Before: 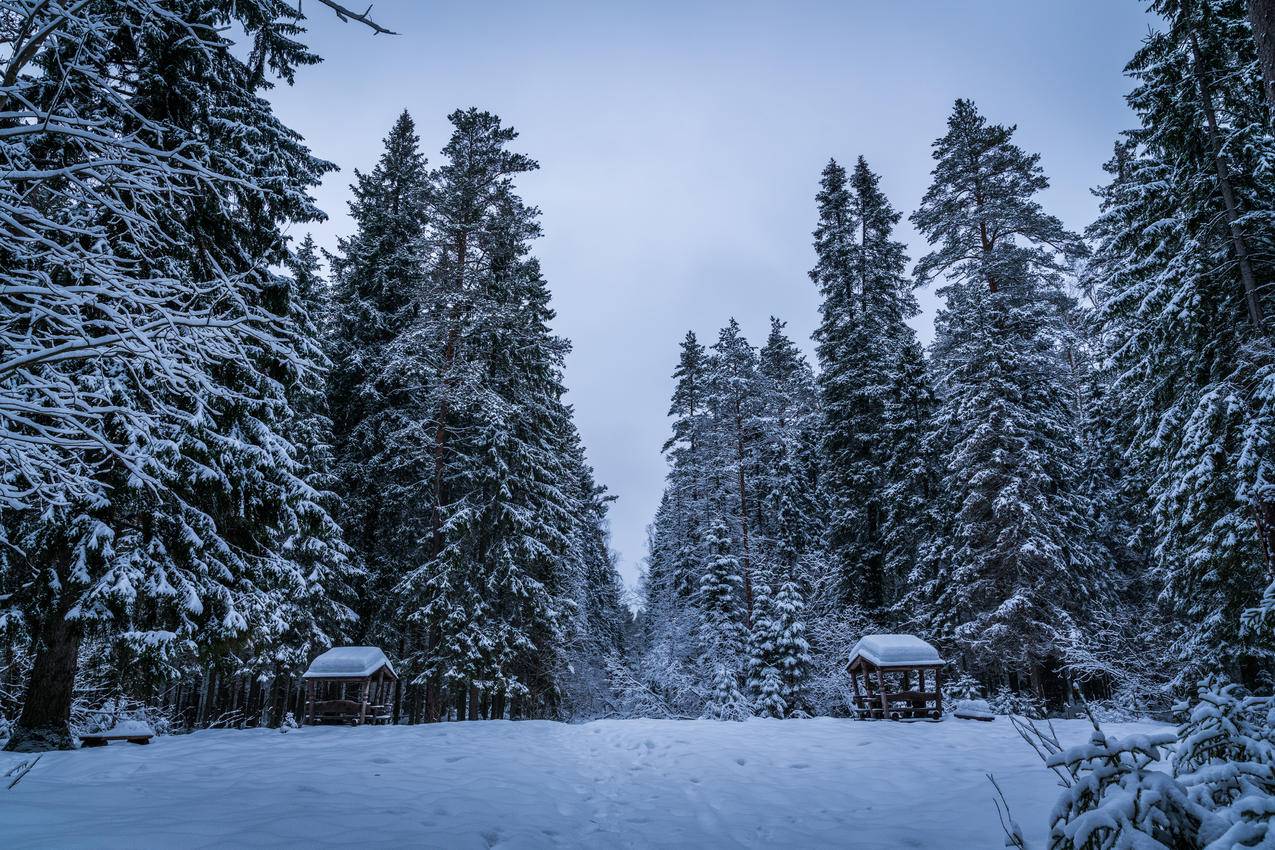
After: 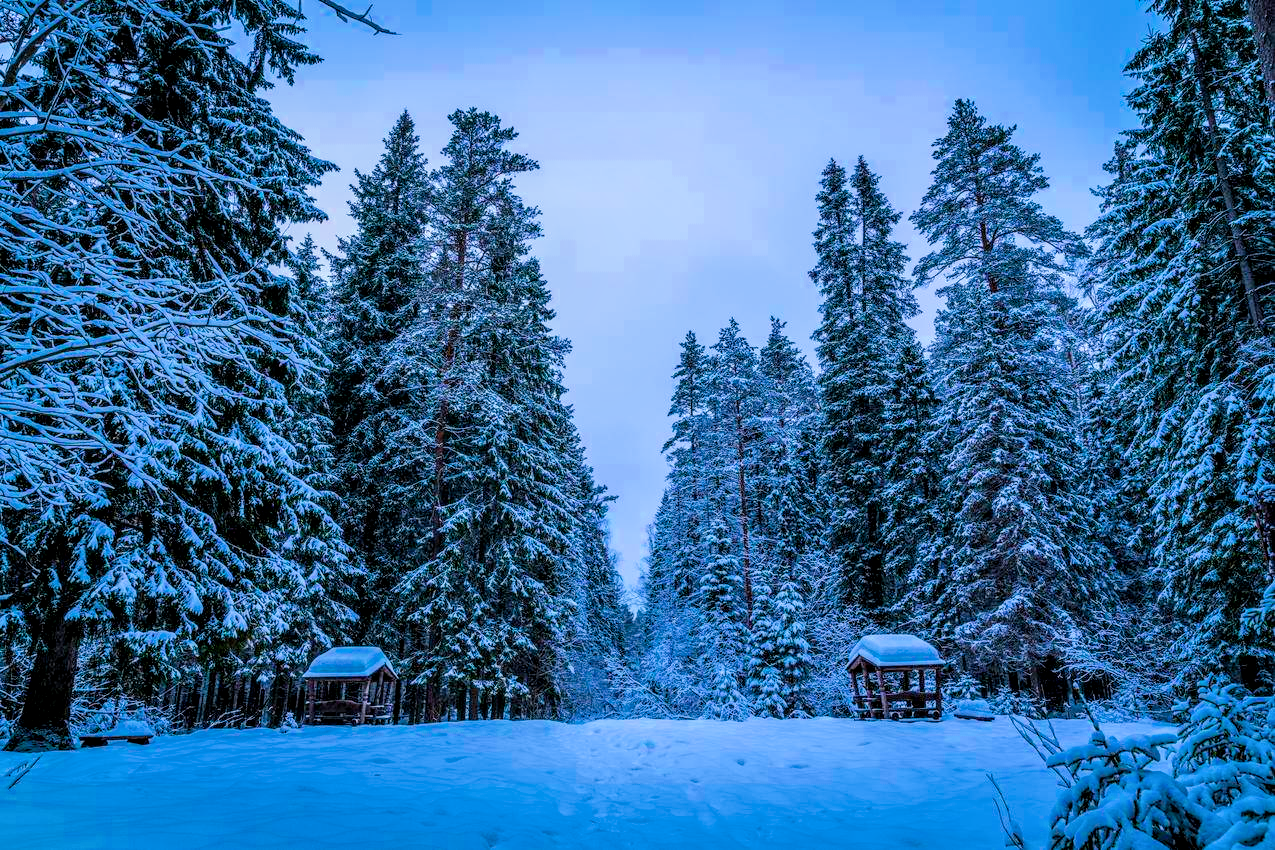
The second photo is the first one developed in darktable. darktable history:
filmic rgb: black relative exposure -7.65 EV, white relative exposure 4.56 EV, hardness 3.61, color science v6 (2022)
local contrast: on, module defaults
tone equalizer: on, module defaults
color balance rgb: linear chroma grading › global chroma 25%, perceptual saturation grading › global saturation 40%, perceptual brilliance grading › global brilliance 30%, global vibrance 40%
